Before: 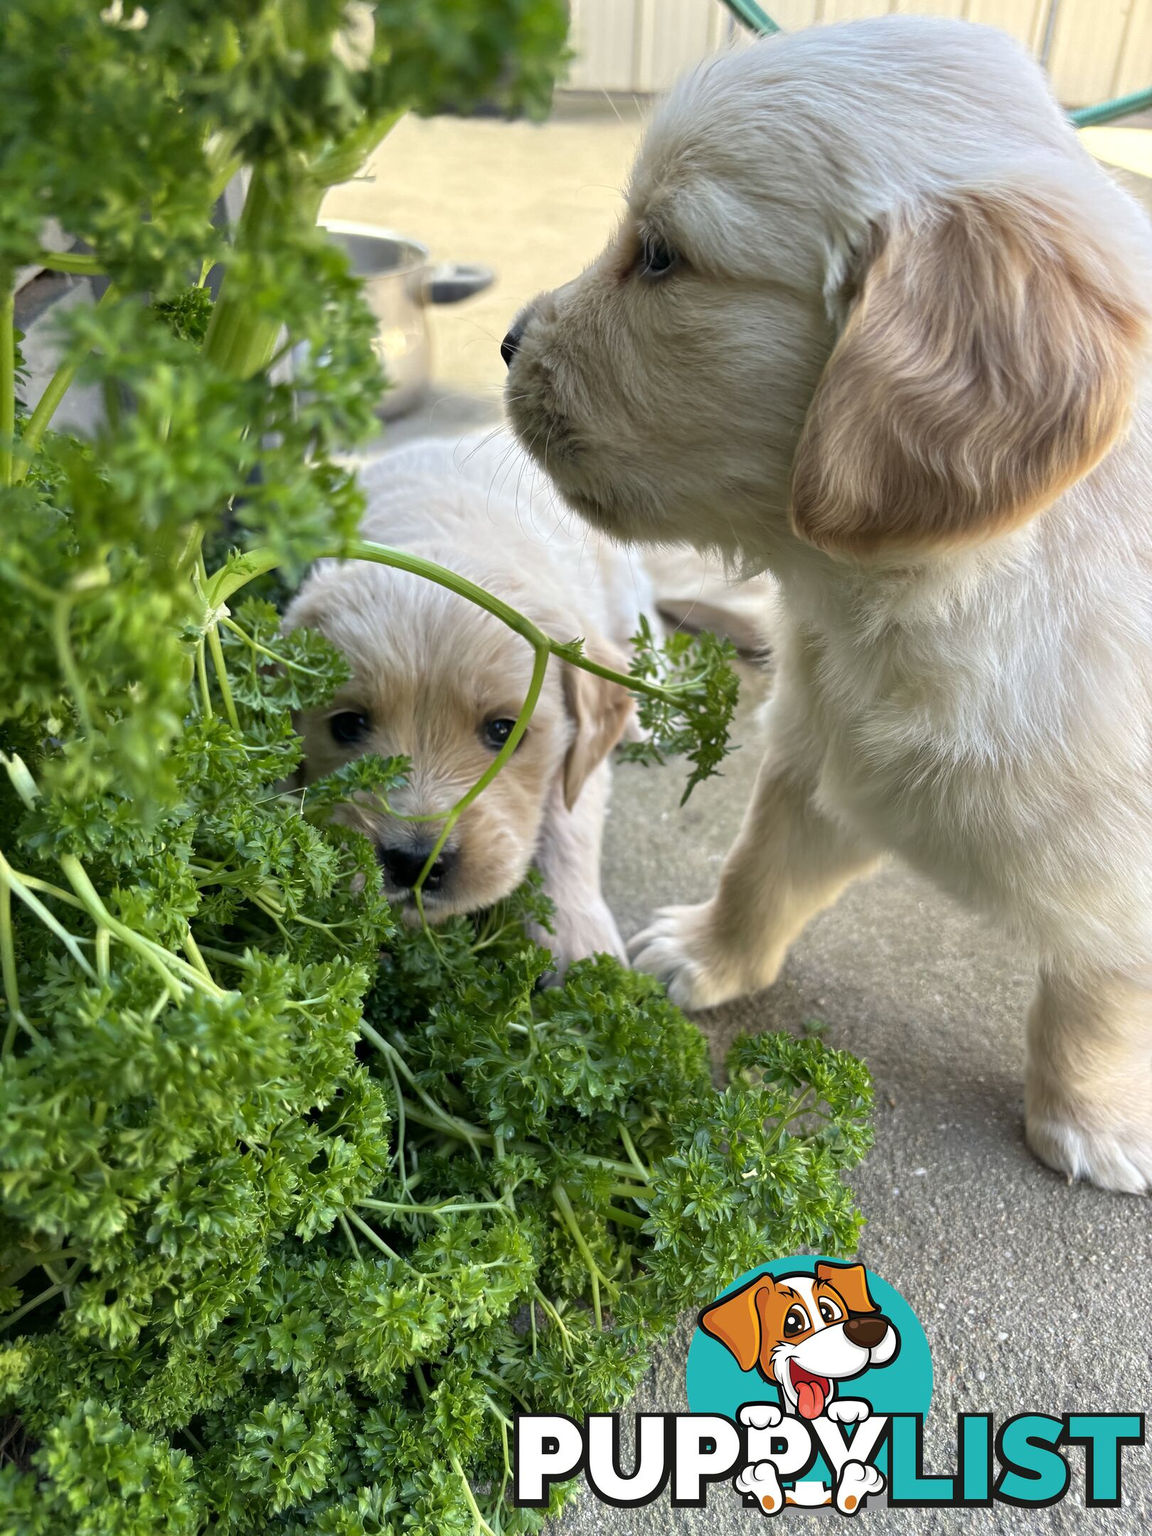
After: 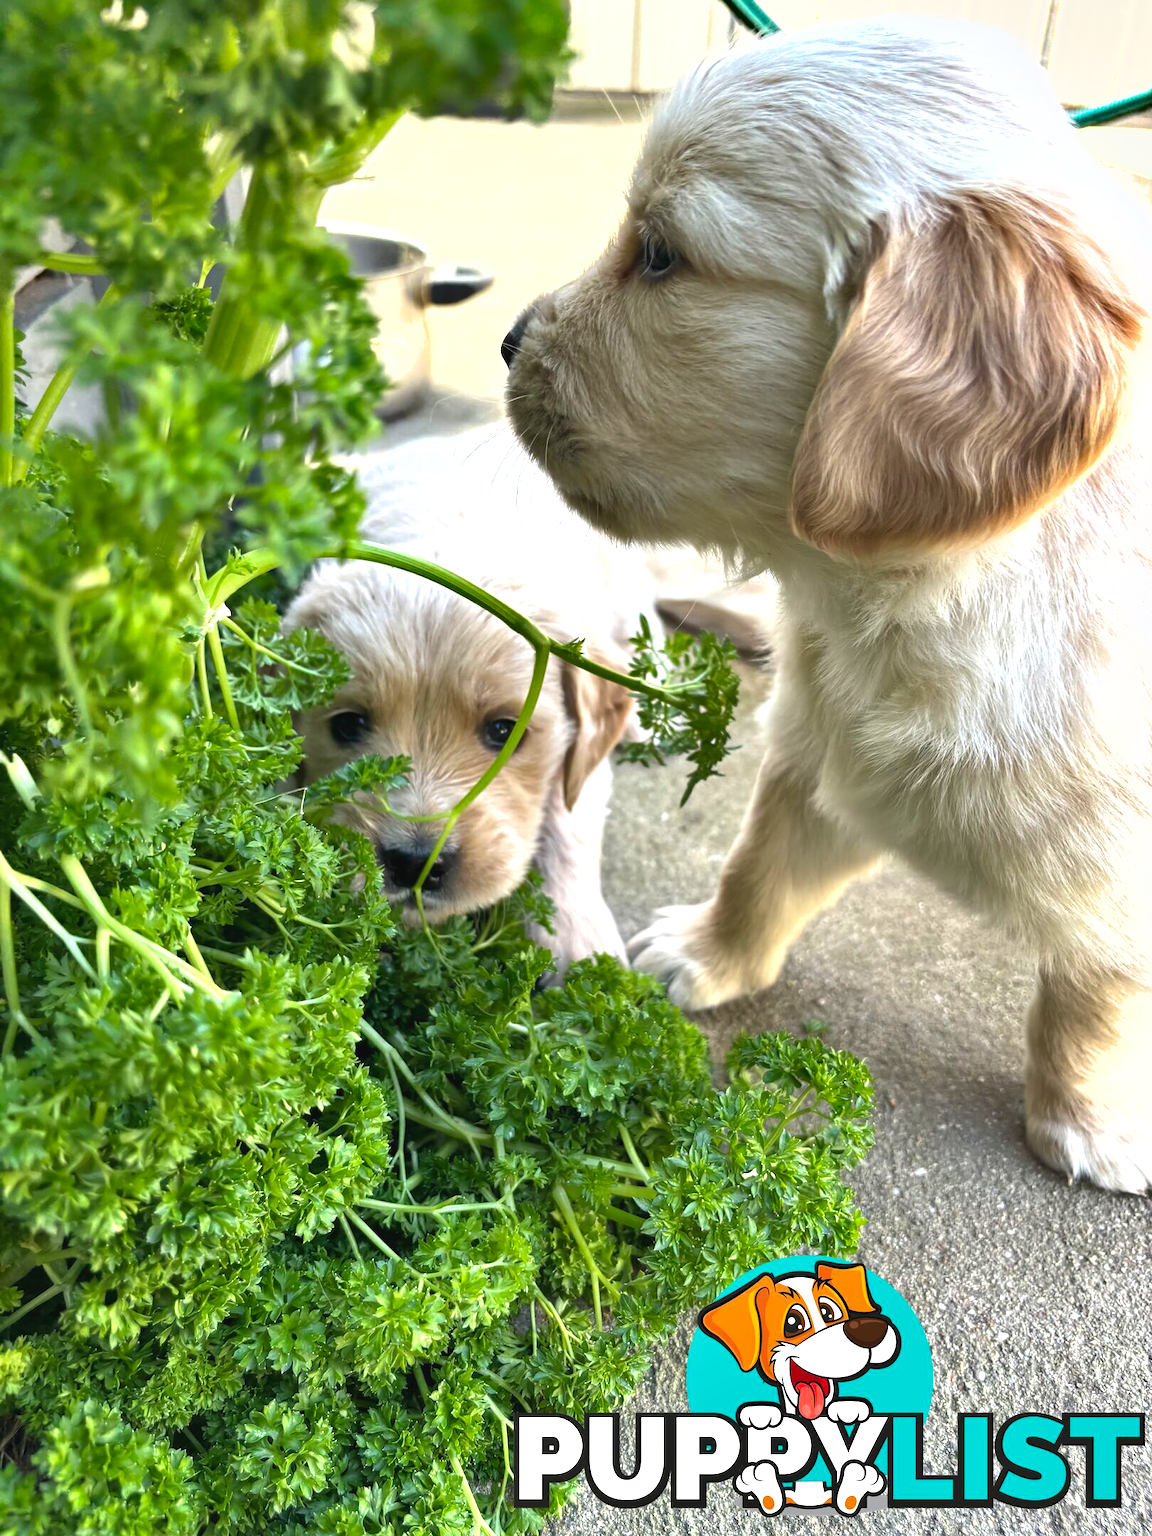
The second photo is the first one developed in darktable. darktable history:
shadows and highlights: low approximation 0.01, soften with gaussian
tone equalizer: on, module defaults
exposure: black level correction -0.002, exposure 0.707 EV, compensate highlight preservation false
